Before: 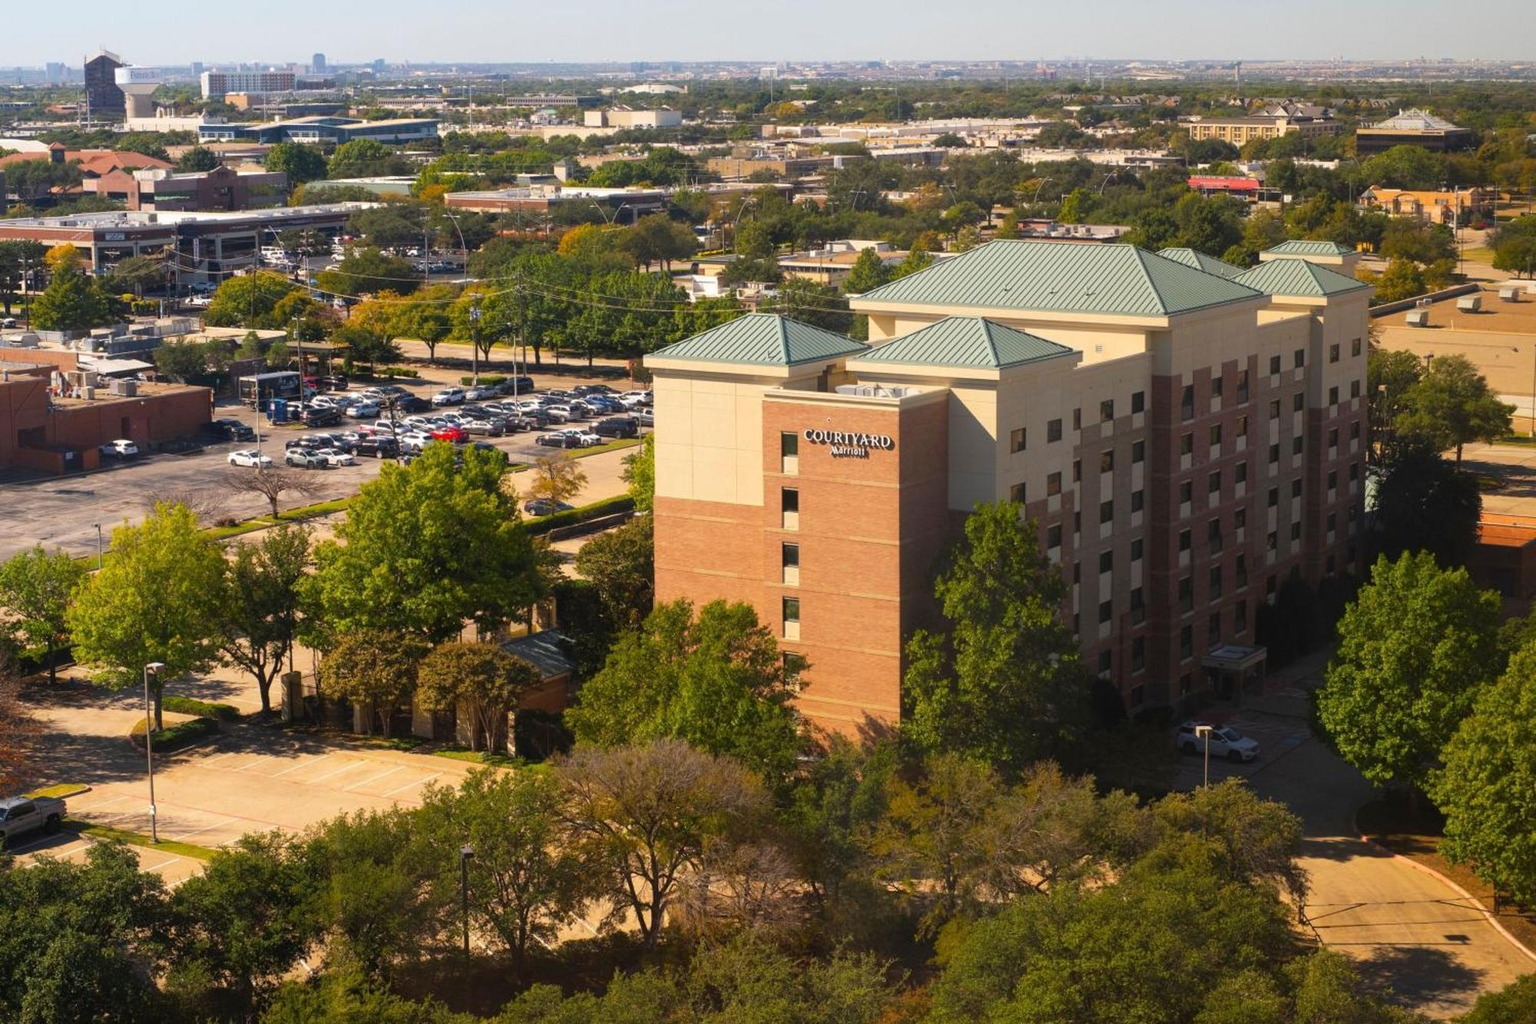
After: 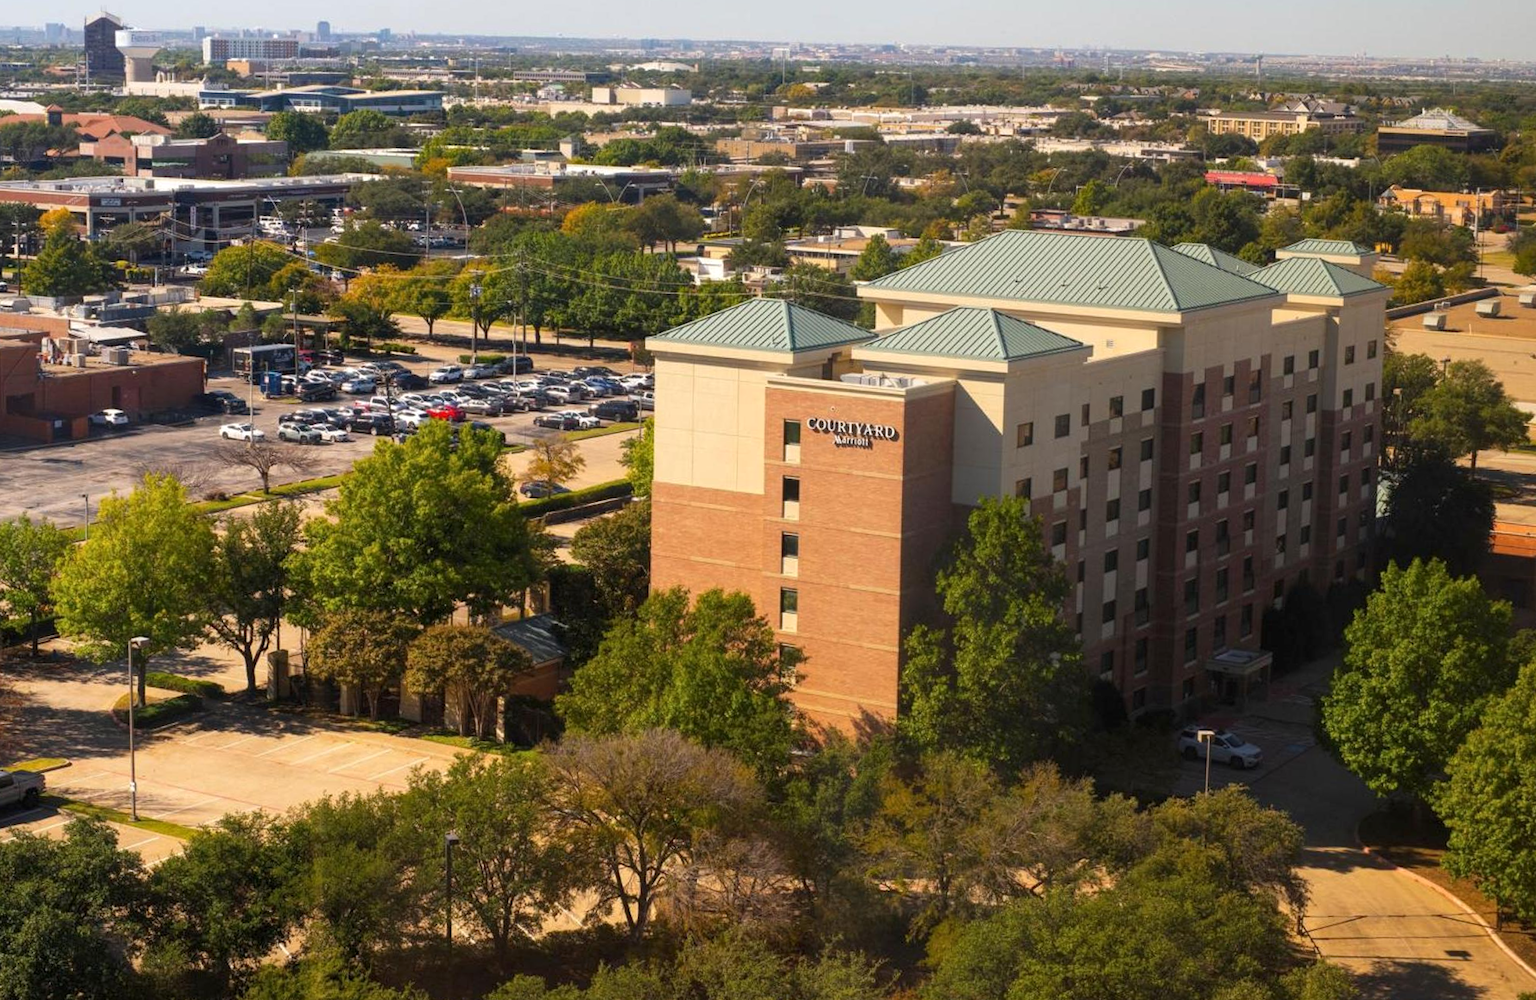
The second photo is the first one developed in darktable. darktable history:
local contrast: highlights 100%, shadows 100%, detail 120%, midtone range 0.2
rotate and perspective: rotation 1.57°, crop left 0.018, crop right 0.982, crop top 0.039, crop bottom 0.961
